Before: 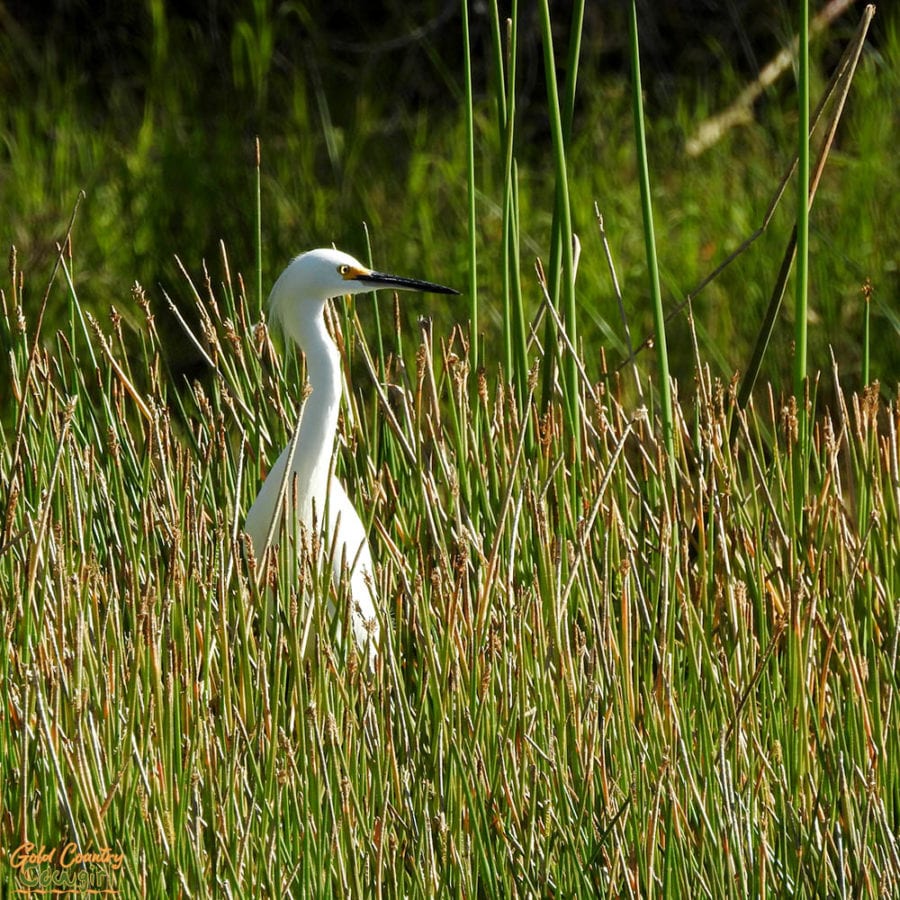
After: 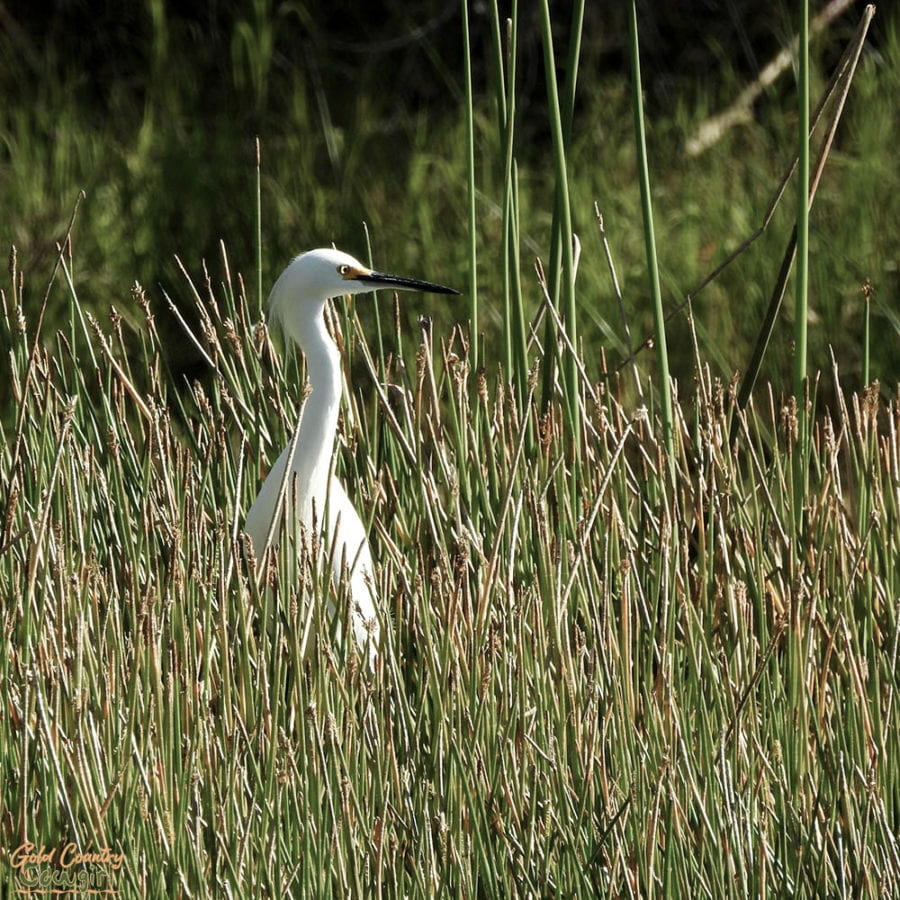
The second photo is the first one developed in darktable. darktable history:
tone equalizer: on, module defaults
contrast brightness saturation: contrast 0.103, saturation -0.369
